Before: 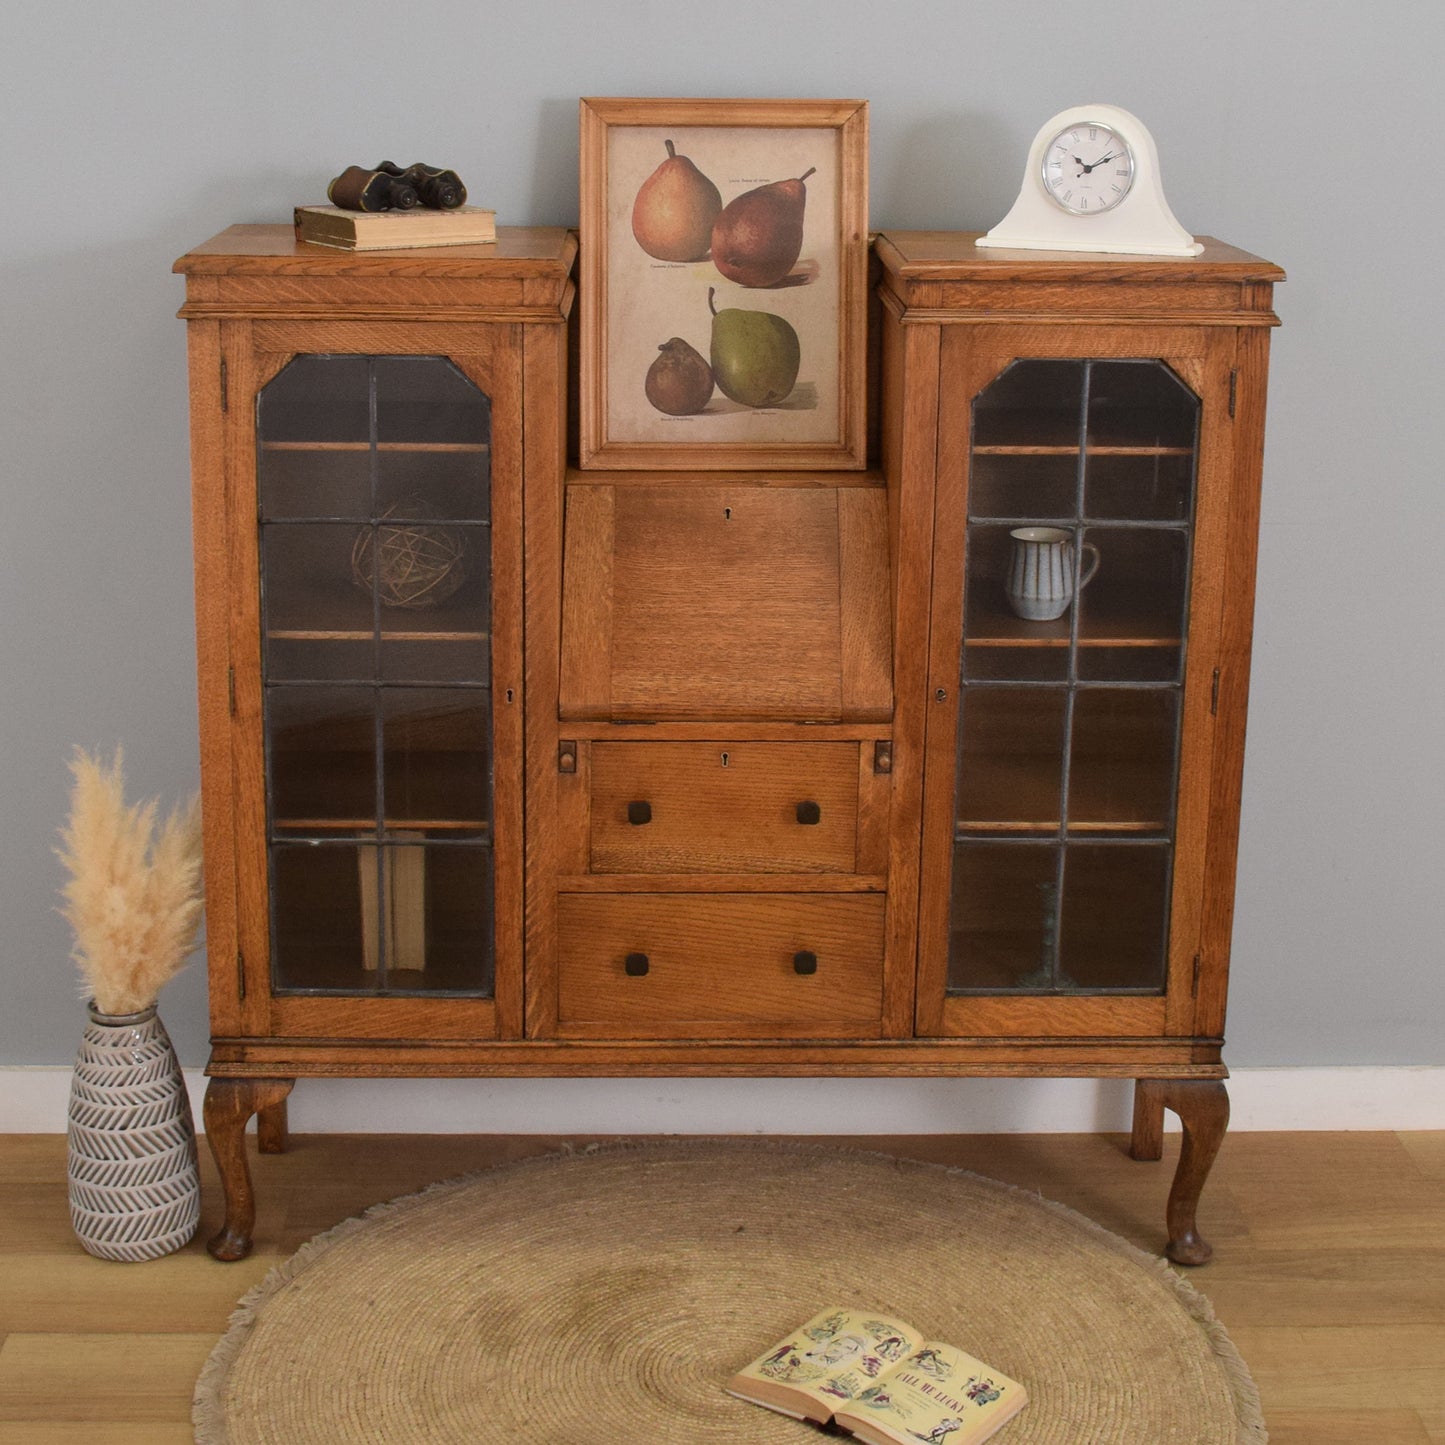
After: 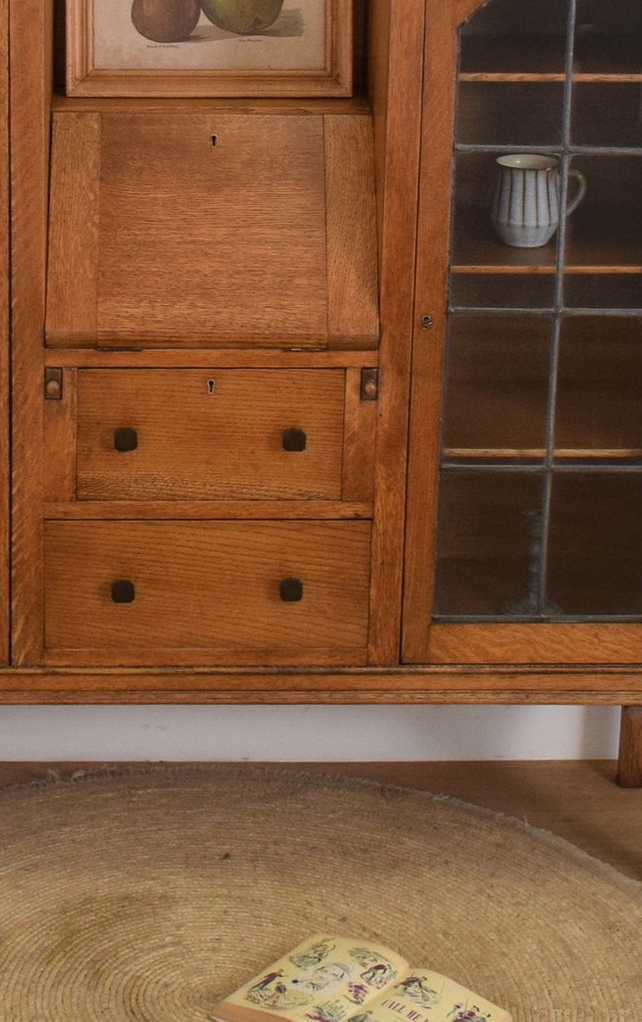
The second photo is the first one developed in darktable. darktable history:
tone equalizer: on, module defaults
crop: left 35.606%, top 25.848%, right 19.909%, bottom 3.37%
